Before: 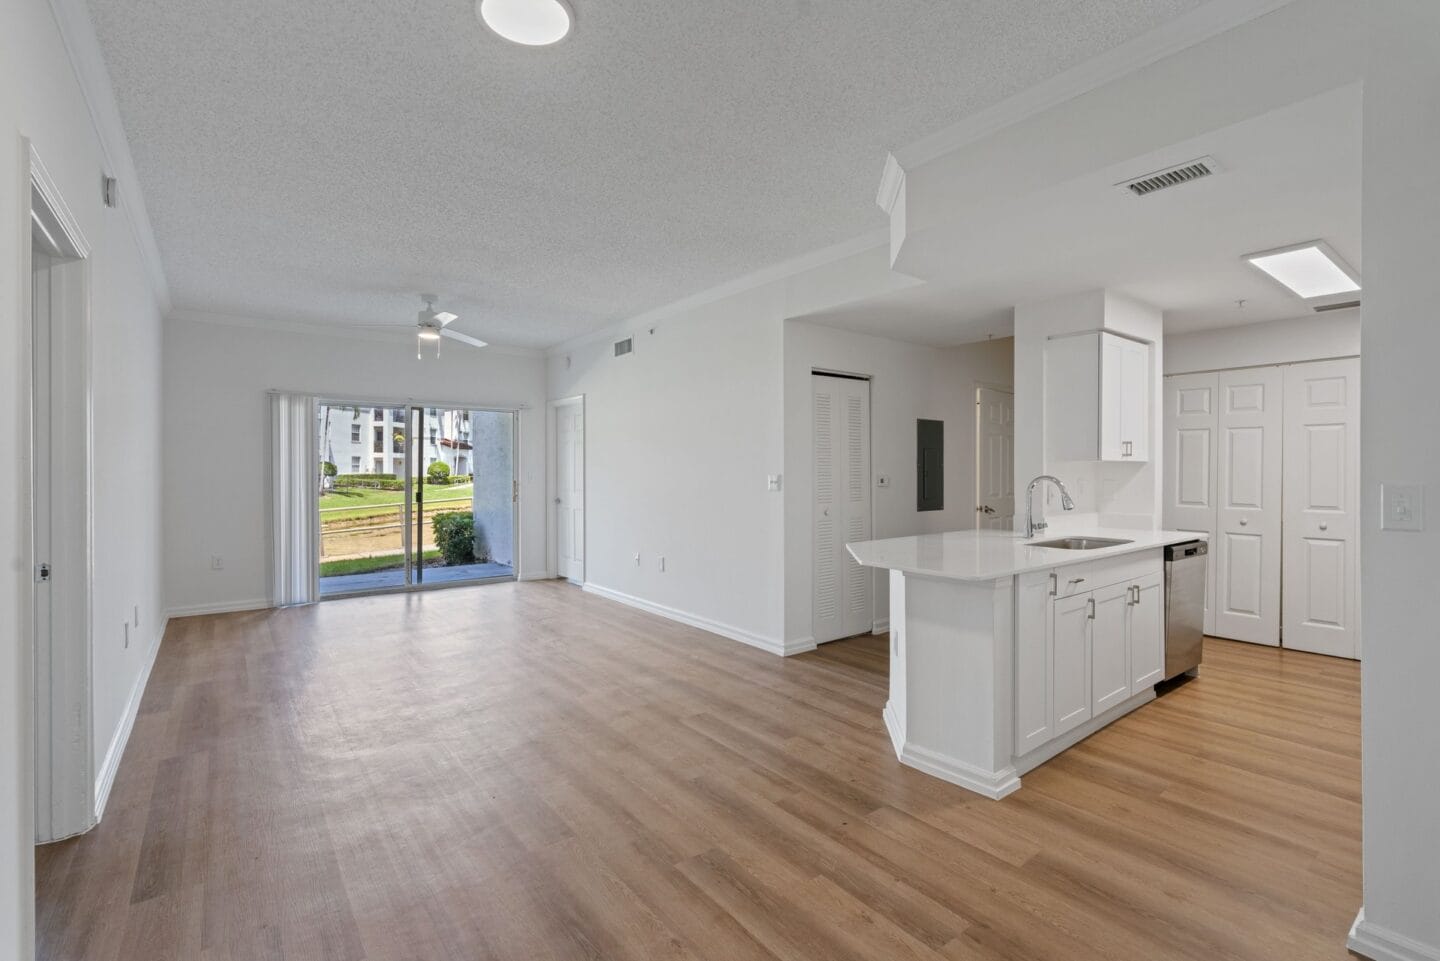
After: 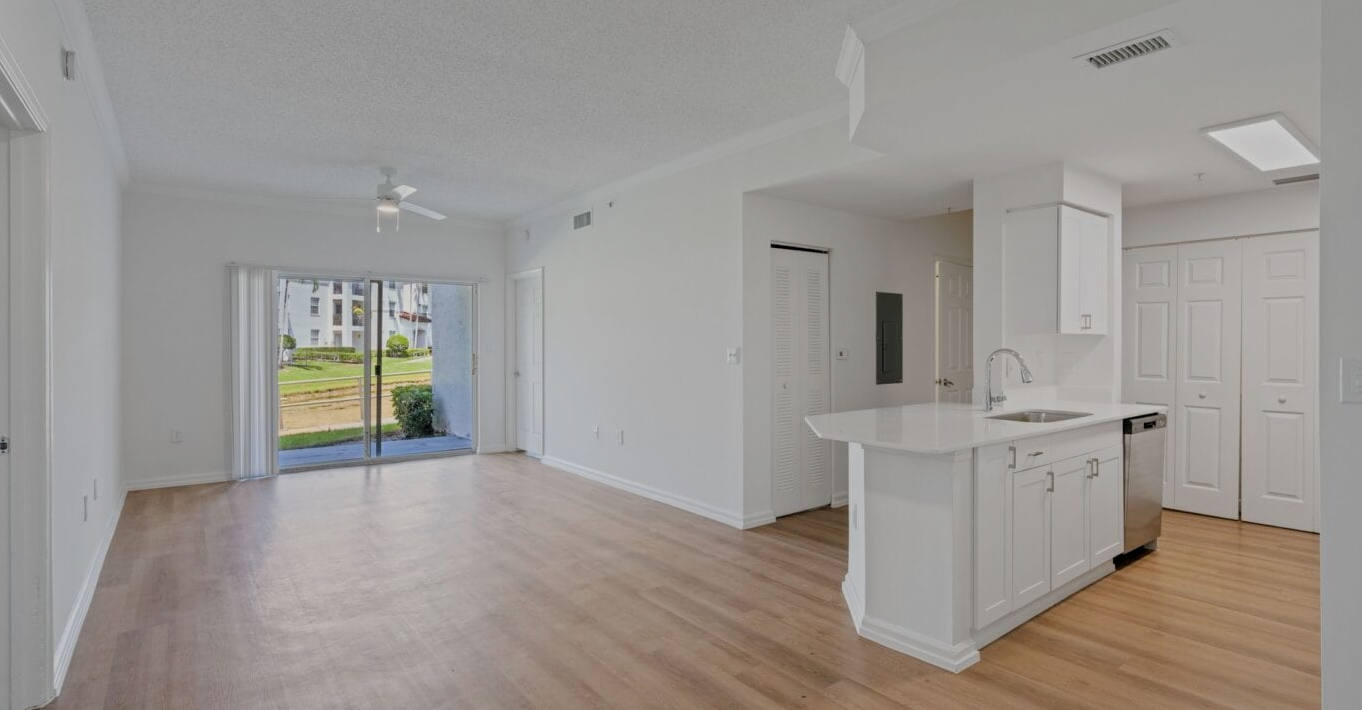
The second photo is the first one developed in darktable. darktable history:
crop and rotate: left 2.91%, top 13.315%, right 2.465%, bottom 12.732%
filmic rgb: middle gray luminance 18.39%, black relative exposure -10.49 EV, white relative exposure 3.41 EV, target black luminance 0%, hardness 6.03, latitude 98.58%, contrast 0.843, shadows ↔ highlights balance 0.667%, add noise in highlights 0.002, color science v3 (2019), use custom middle-gray values true, contrast in highlights soft
